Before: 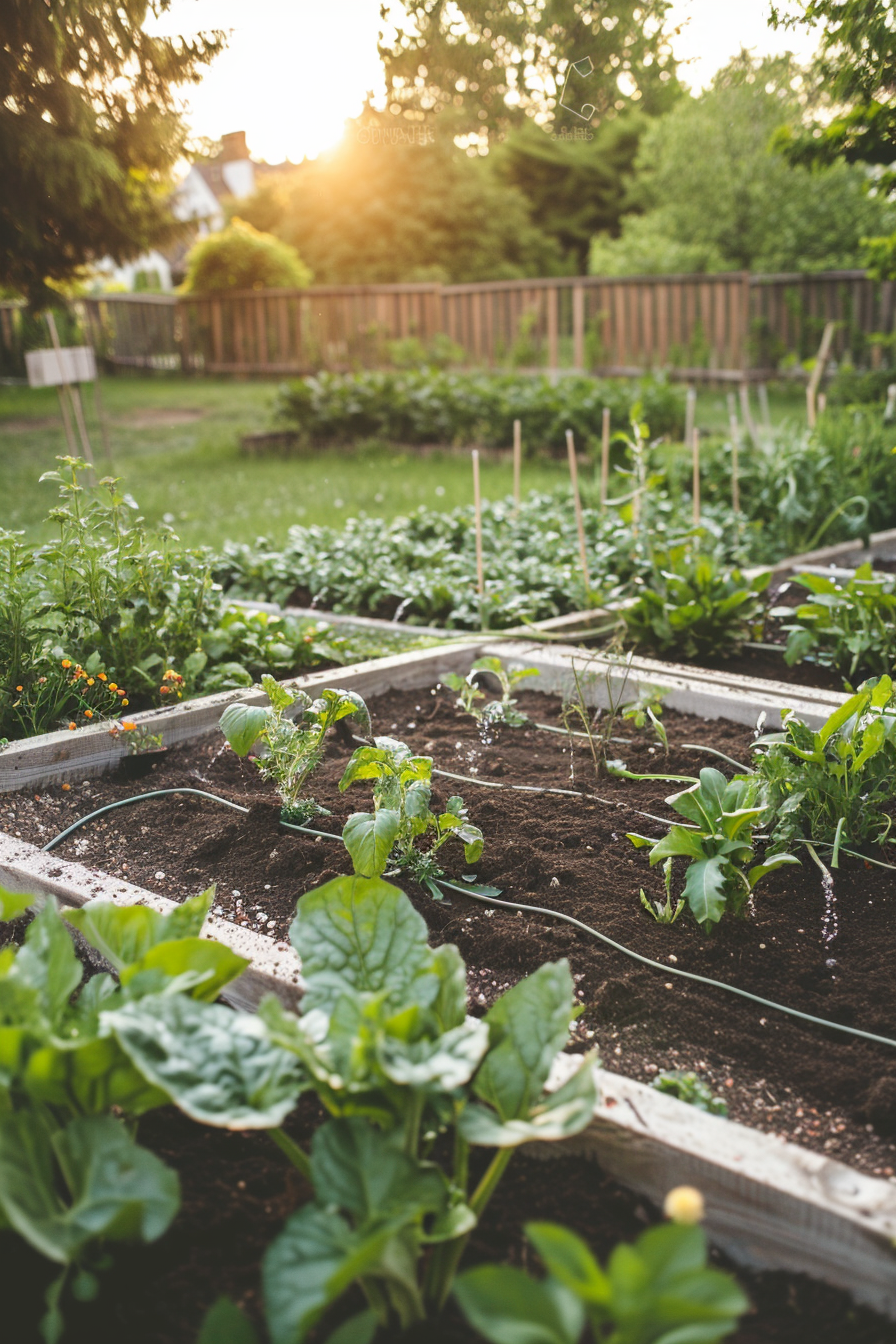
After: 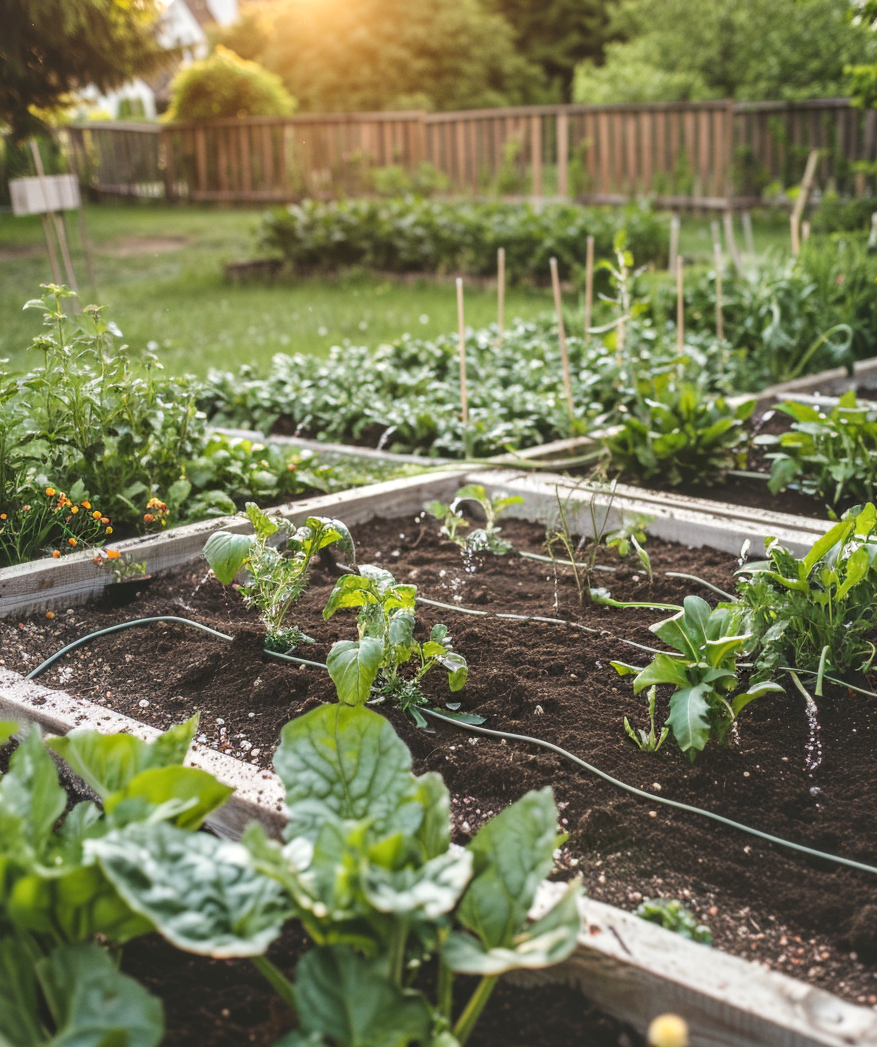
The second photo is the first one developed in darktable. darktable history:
local contrast: on, module defaults
crop and rotate: left 1.814%, top 12.818%, right 0.25%, bottom 9.225%
